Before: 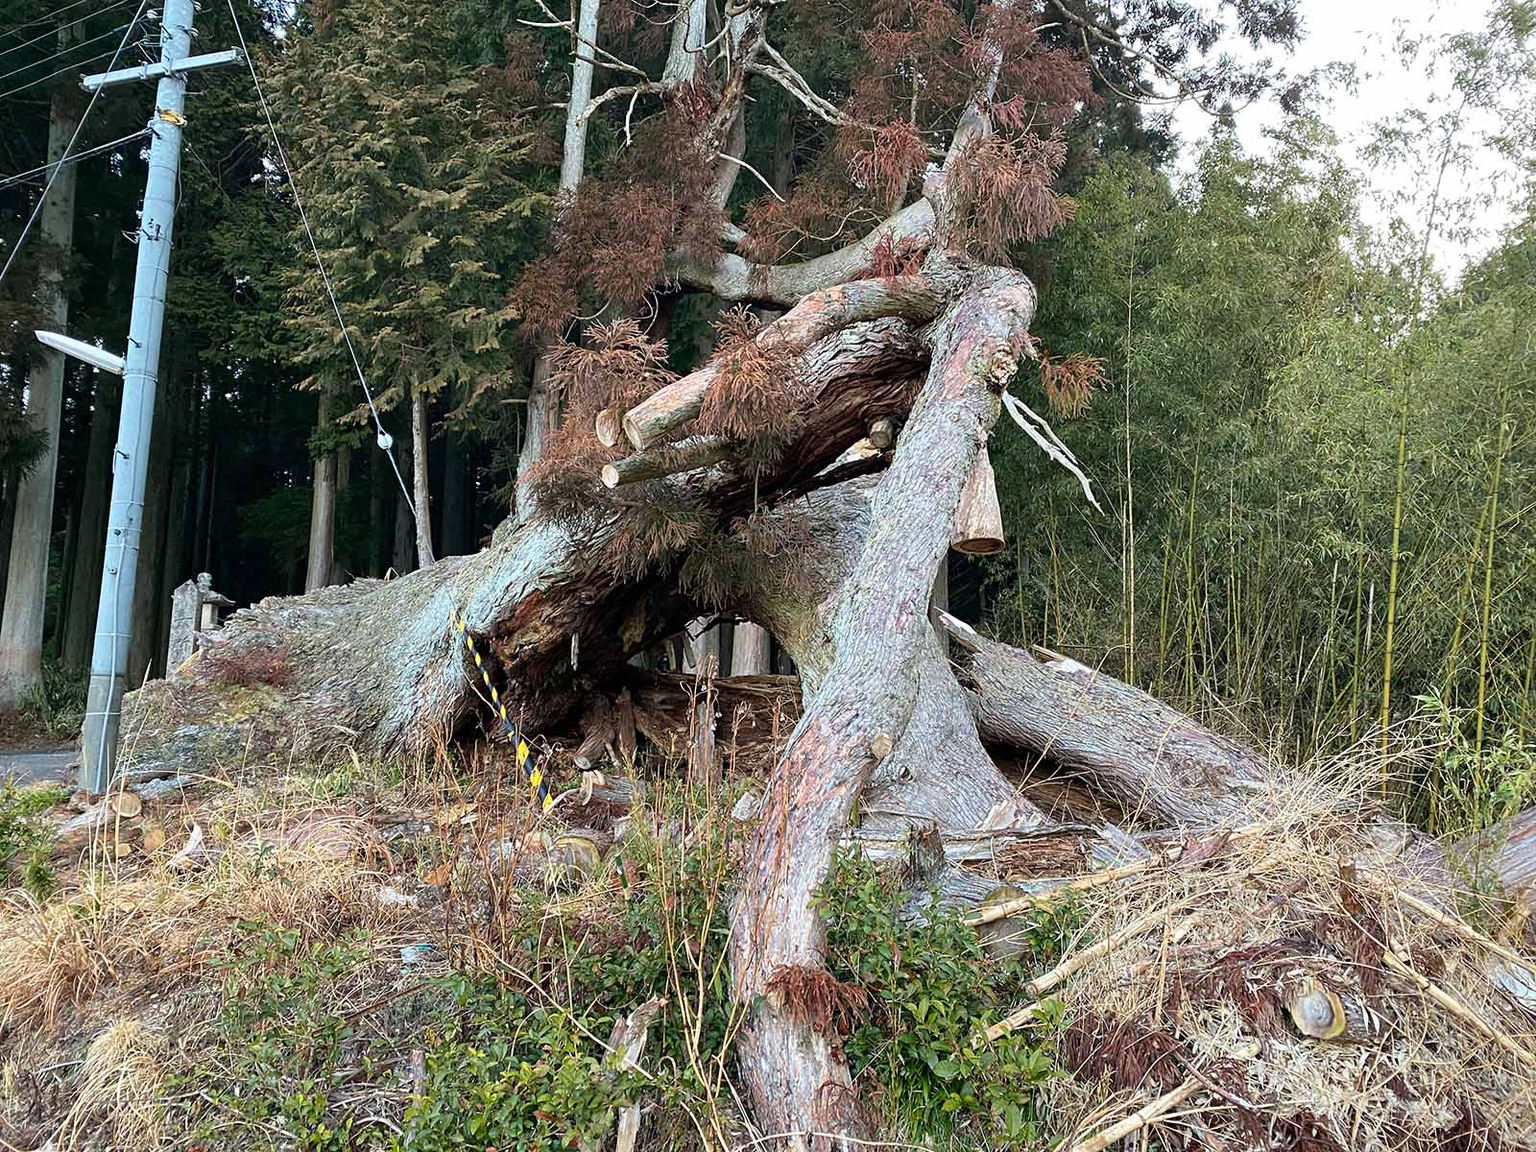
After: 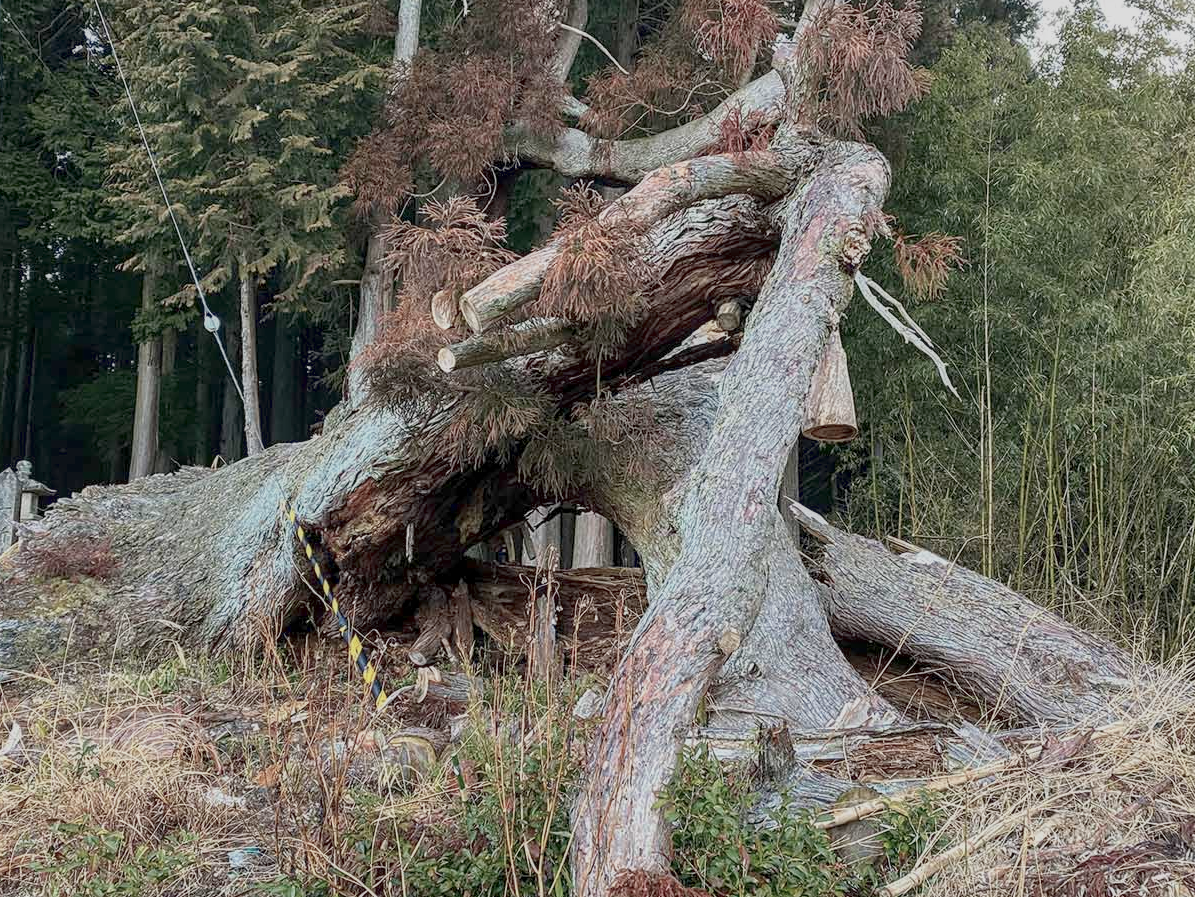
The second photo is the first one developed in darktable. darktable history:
contrast brightness saturation: contrast -0.02, brightness -0.01, saturation 0.03
crop and rotate: left 11.831%, top 11.346%, right 13.429%, bottom 13.899%
local contrast: on, module defaults
color balance rgb: perceptual saturation grading › global saturation -27.94%, hue shift -2.27°, contrast -21.26%
